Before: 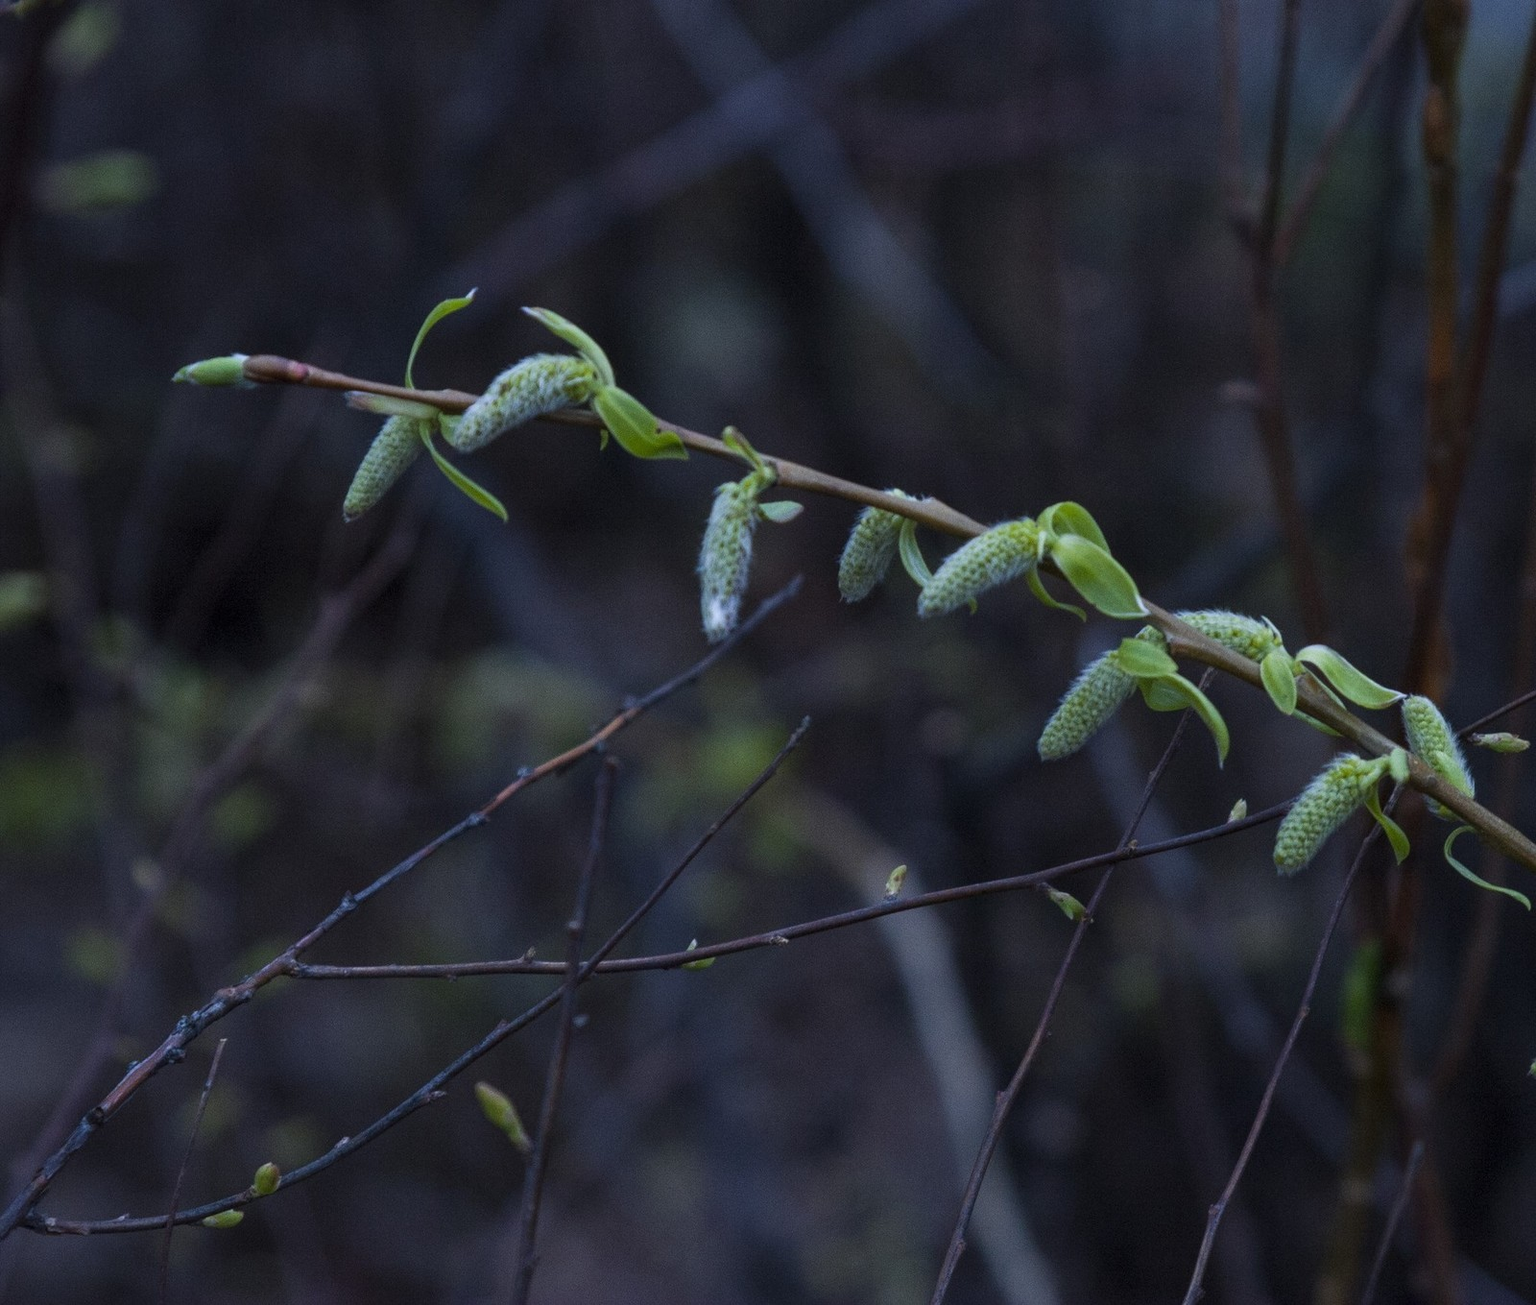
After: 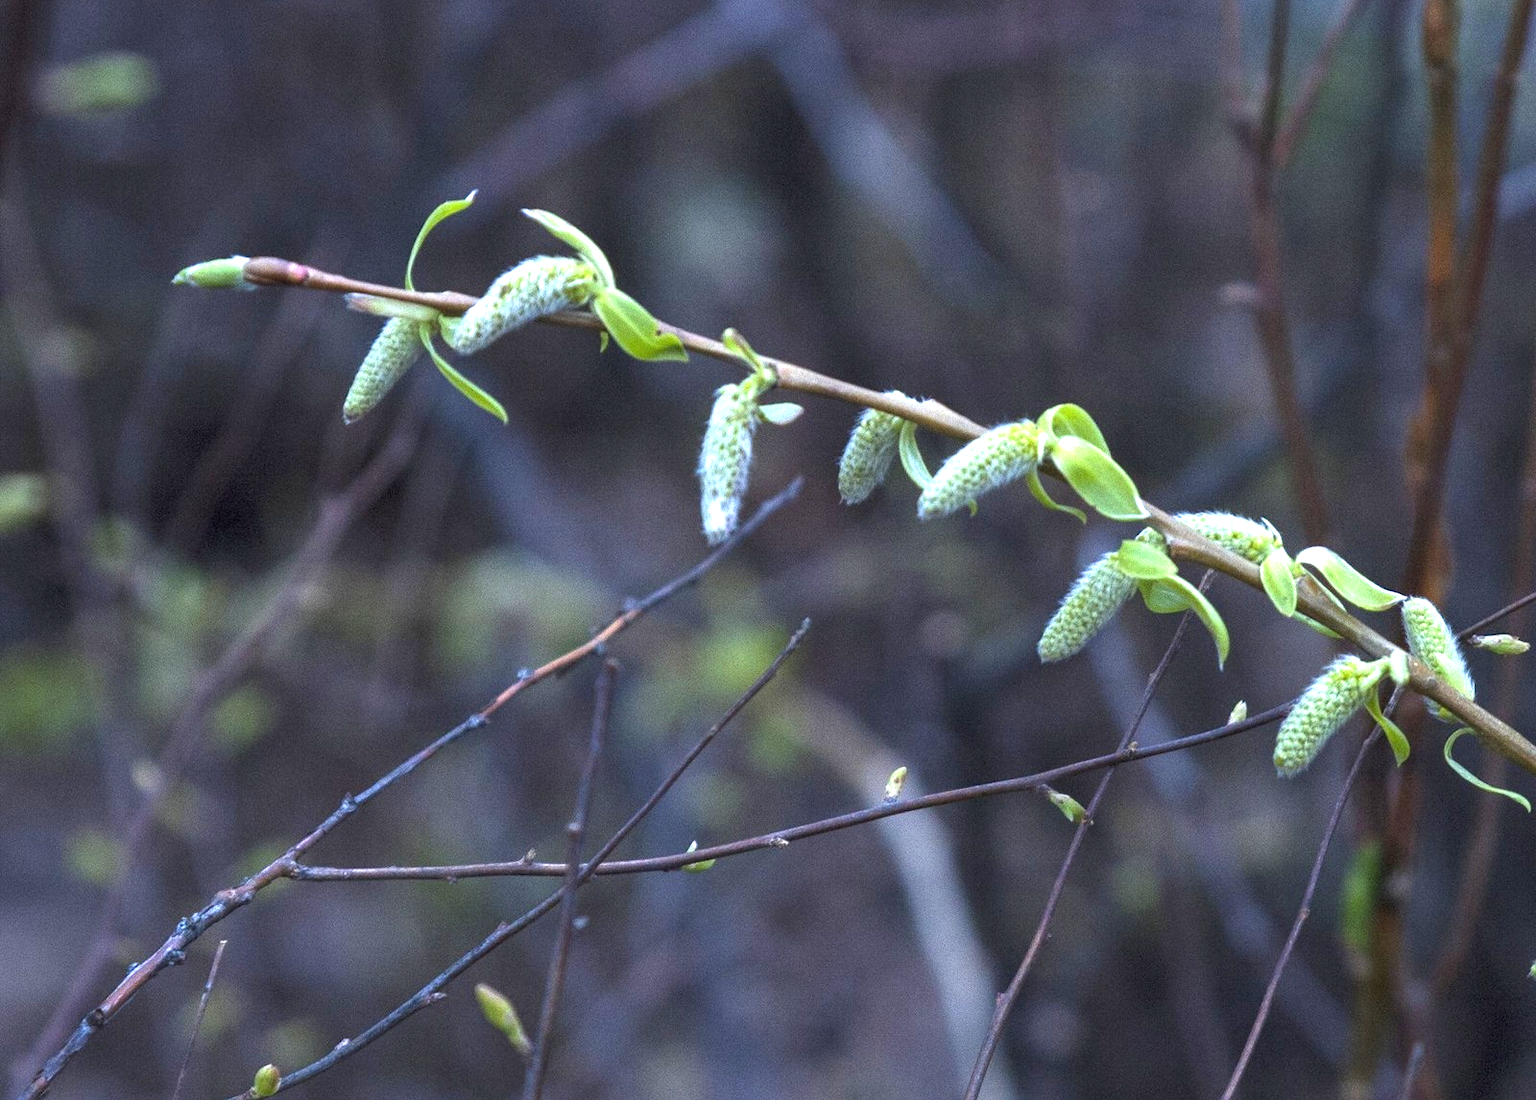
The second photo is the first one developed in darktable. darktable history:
crop: top 7.575%, bottom 8.071%
exposure: black level correction 0, exposure 1.887 EV, compensate highlight preservation false
